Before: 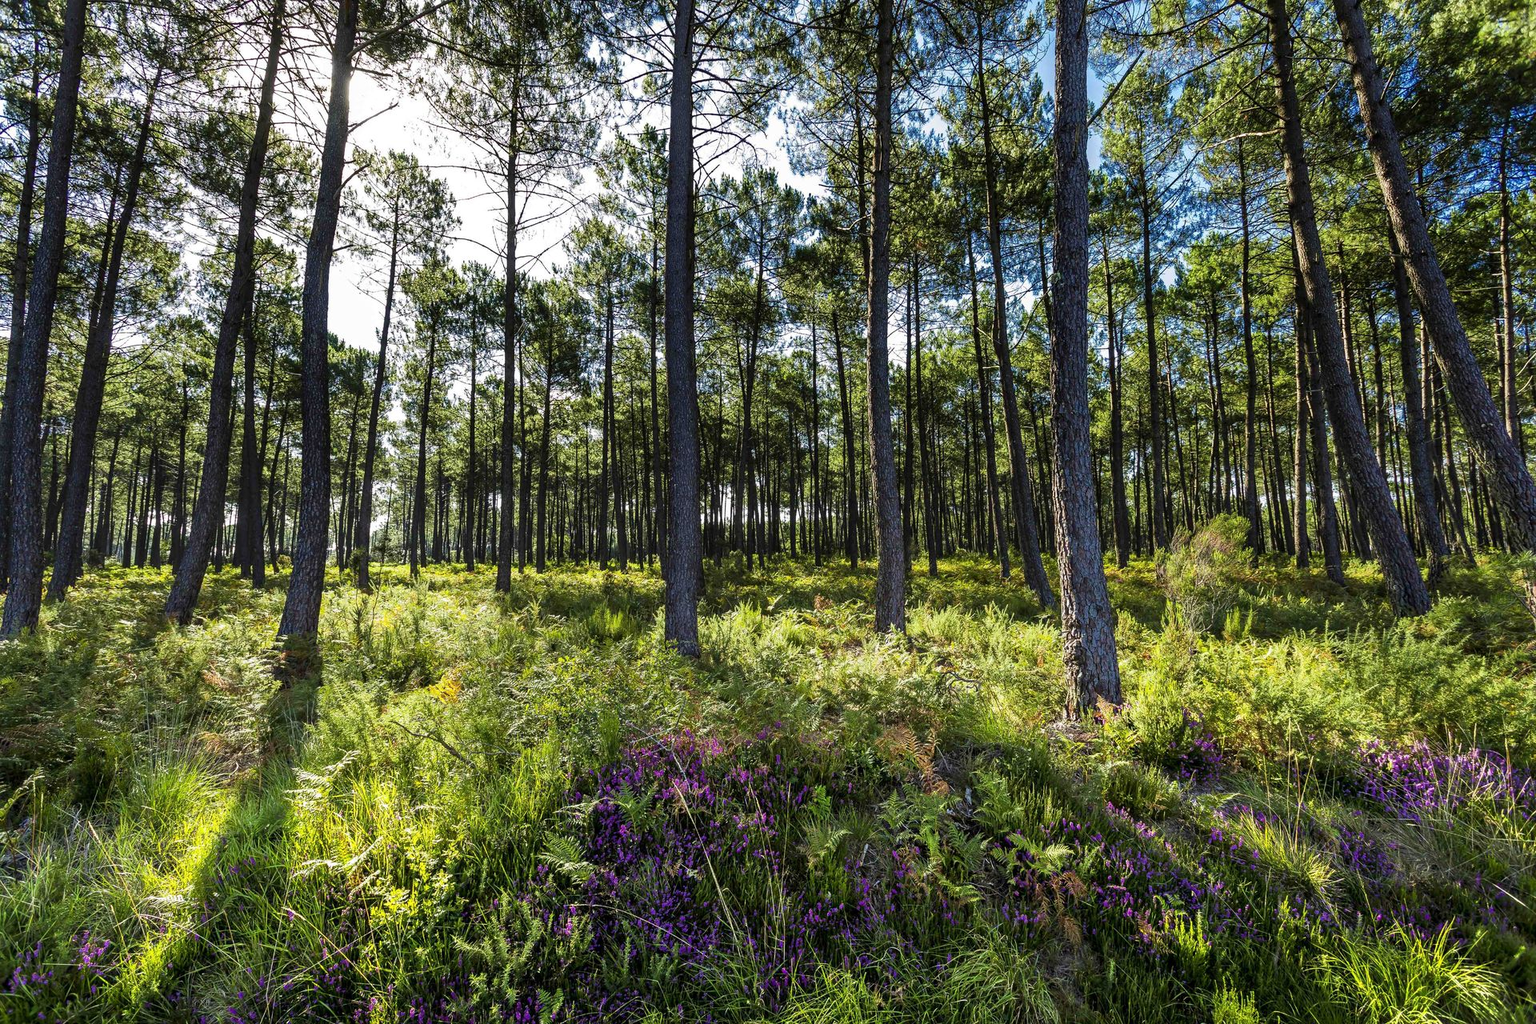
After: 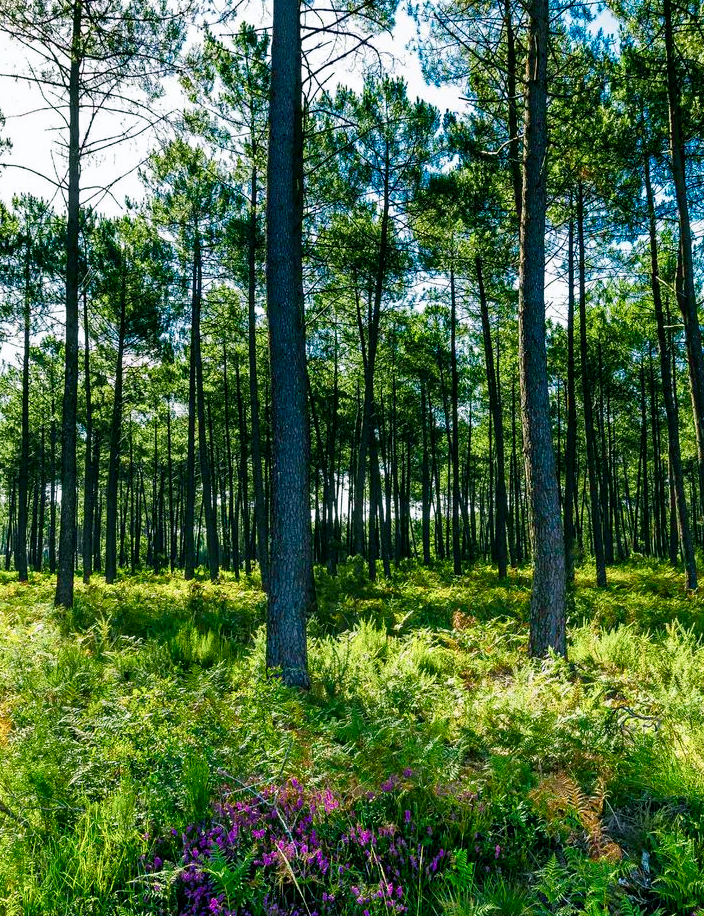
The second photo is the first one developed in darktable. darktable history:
color balance rgb: power › chroma 2.173%, power › hue 167.77°, global offset › hue 168.48°, linear chroma grading › shadows -29.552%, linear chroma grading › global chroma 34.792%, perceptual saturation grading › global saturation 0.387%, perceptual saturation grading › highlights -31.199%, perceptual saturation grading › mid-tones 5.082%, perceptual saturation grading › shadows 17.343%, global vibrance 25.318%
crop and rotate: left 29.434%, top 10.405%, right 33.862%, bottom 18.025%
